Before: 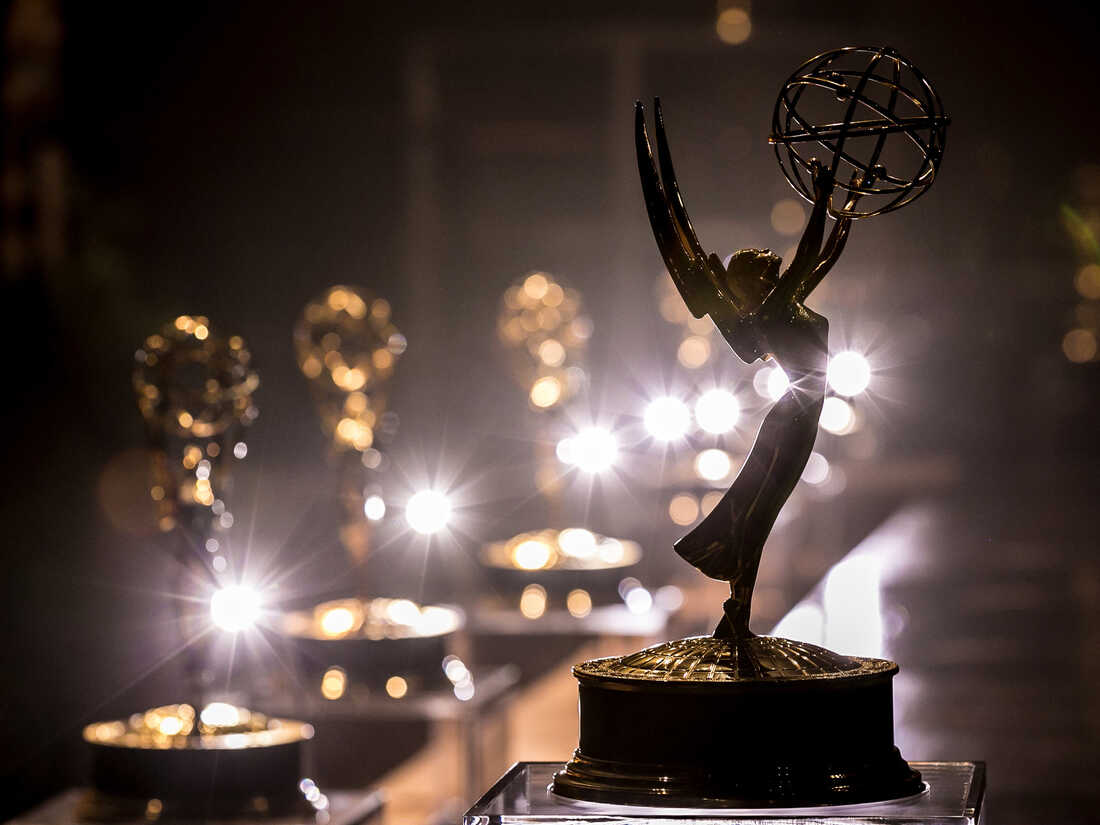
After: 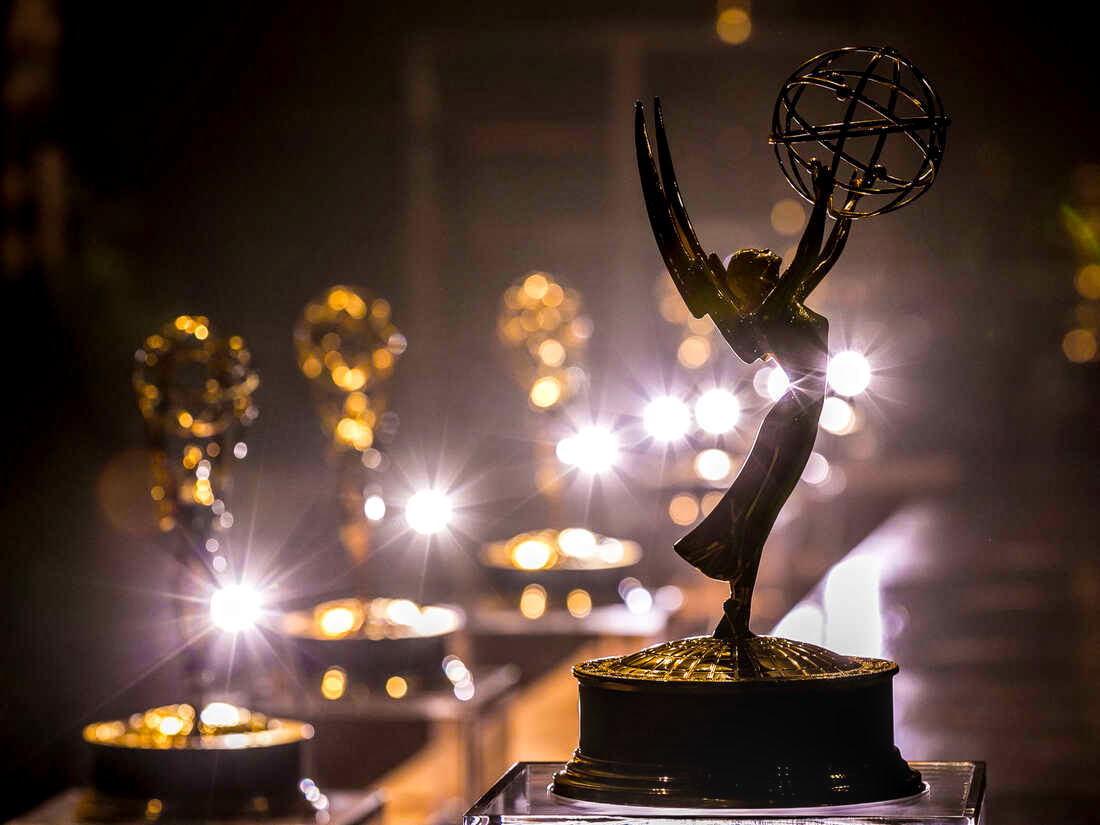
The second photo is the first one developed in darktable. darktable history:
color balance rgb: perceptual saturation grading › global saturation 30%, global vibrance 30%
local contrast: on, module defaults
